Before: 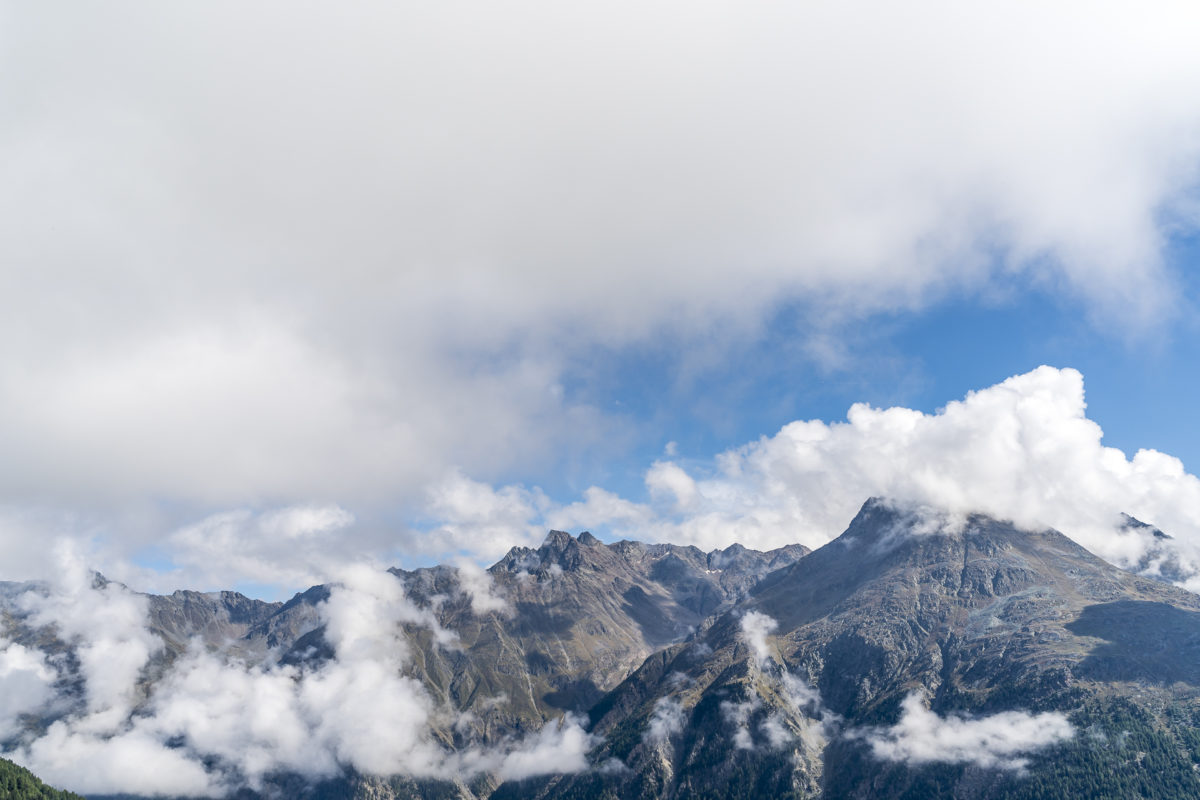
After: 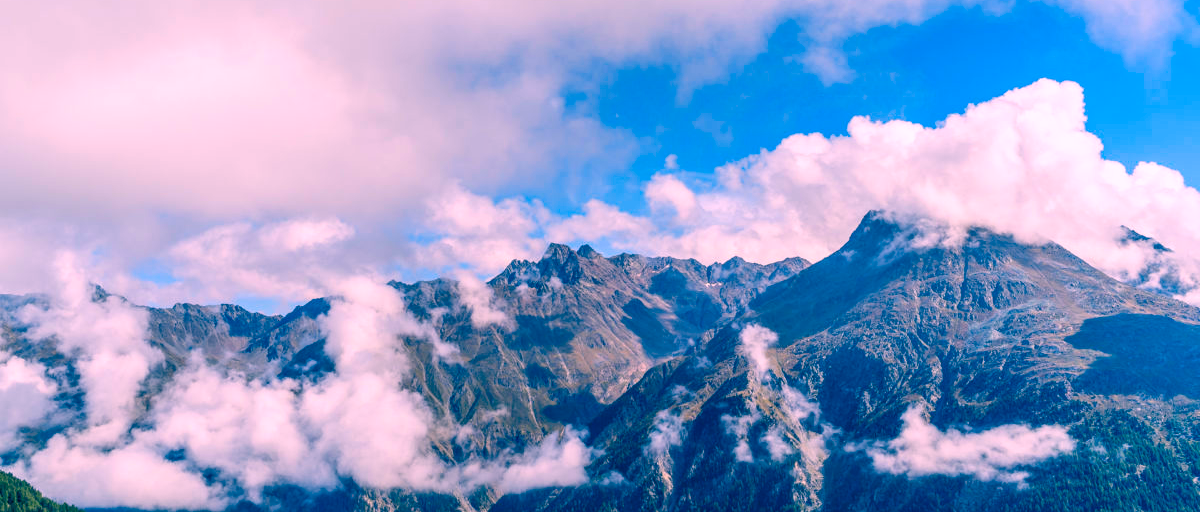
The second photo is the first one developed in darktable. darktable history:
color correction: highlights a* 16.77, highlights b* 0.252, shadows a* -15.04, shadows b* -14.24, saturation 1.47
crop and rotate: top 35.988%
local contrast: on, module defaults
